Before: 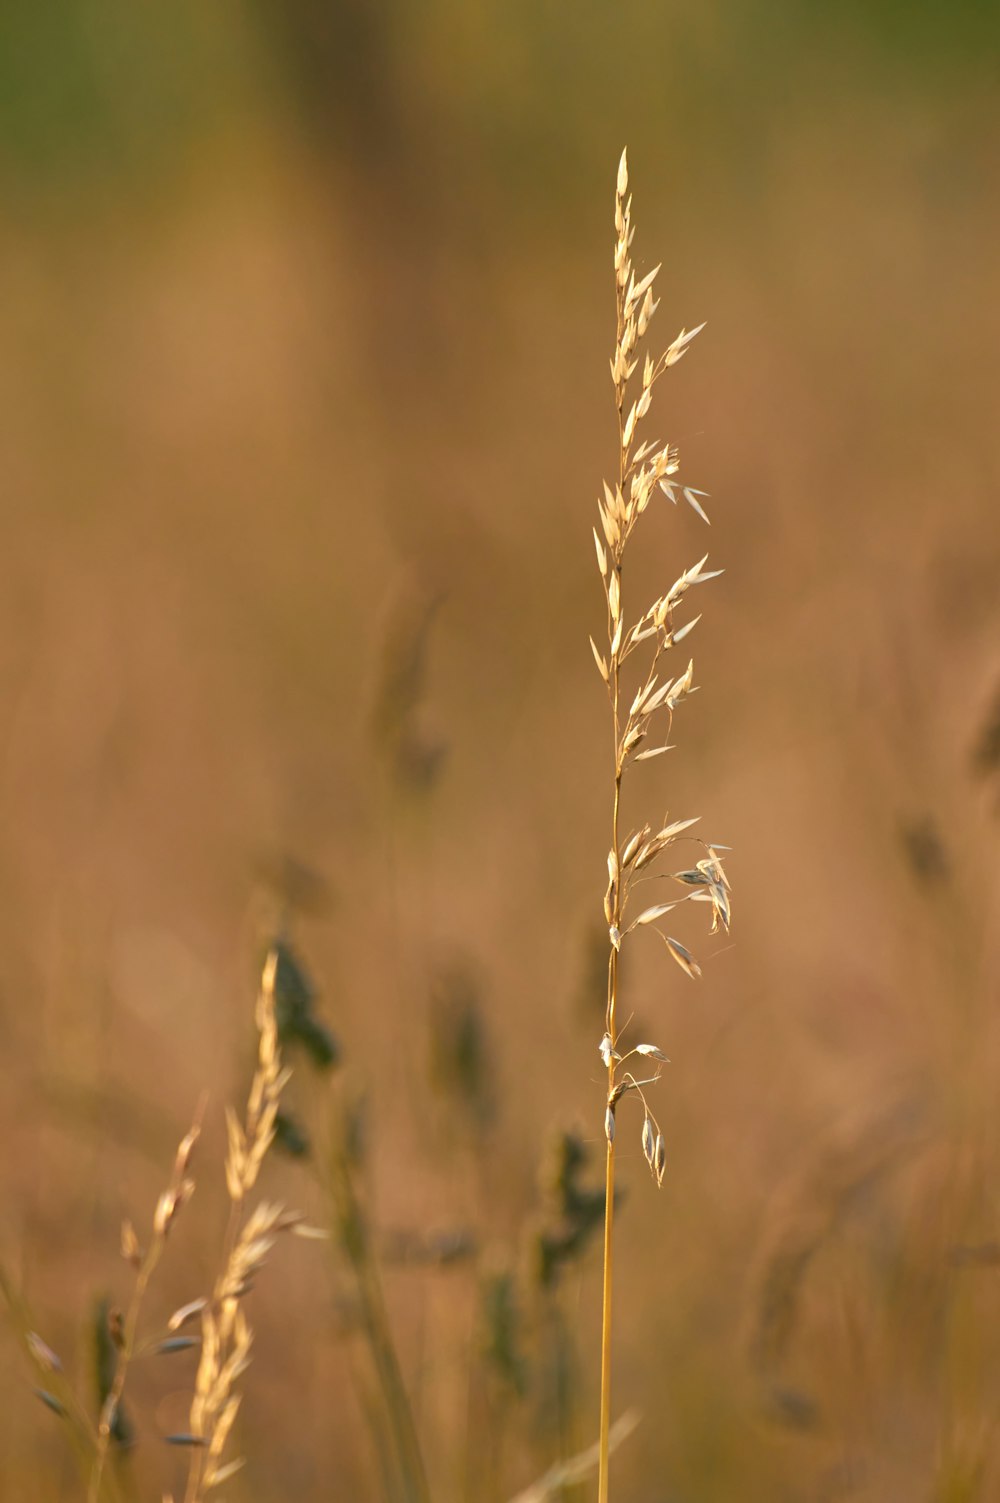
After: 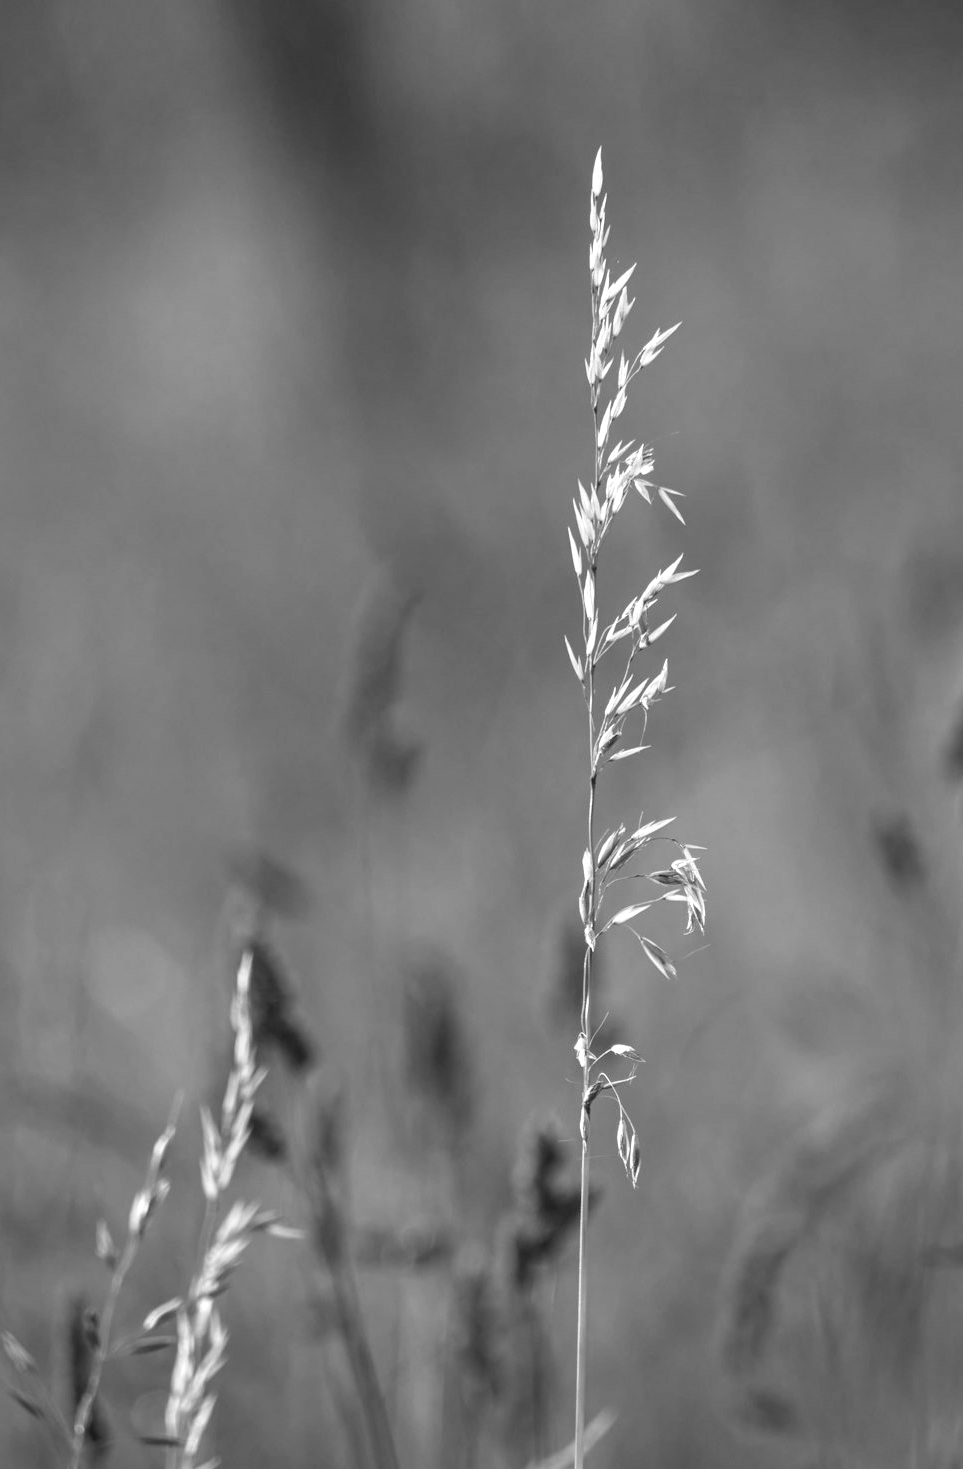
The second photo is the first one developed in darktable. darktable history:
monochrome: on, module defaults
crop and rotate: left 2.536%, right 1.107%, bottom 2.246%
local contrast: highlights 59%, detail 145%
